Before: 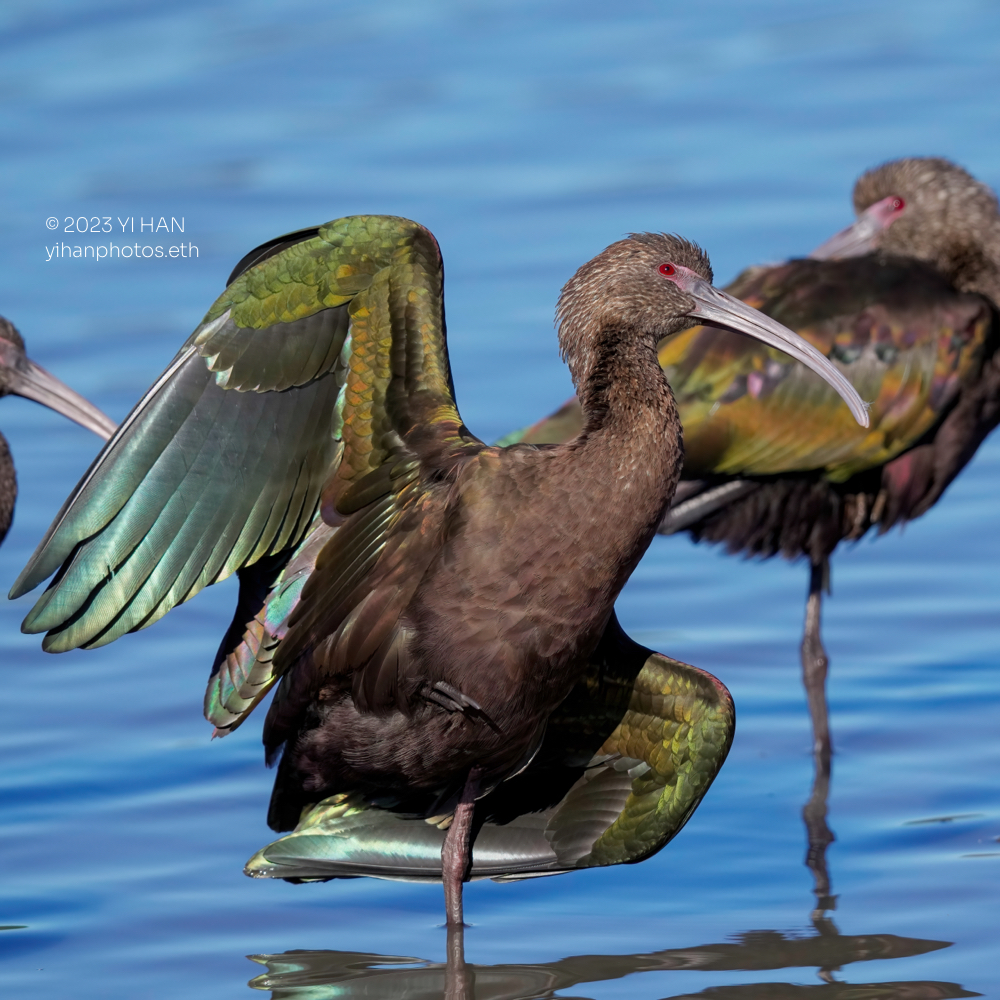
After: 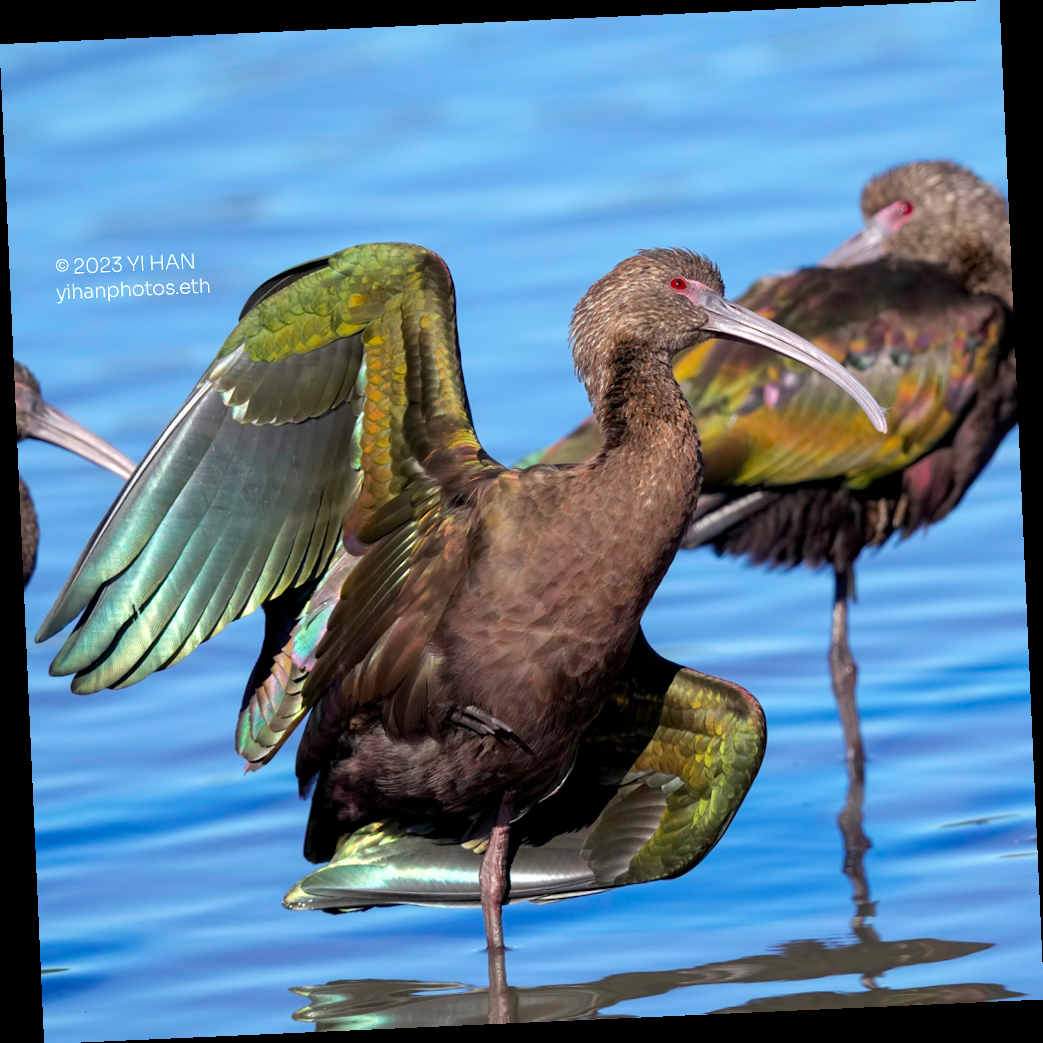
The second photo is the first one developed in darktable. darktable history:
exposure: black level correction 0.001, exposure 0.5 EV, compensate exposure bias true, compensate highlight preservation false
rotate and perspective: rotation -2.56°, automatic cropping off
color balance rgb: perceptual saturation grading › global saturation 10%, global vibrance 10%
